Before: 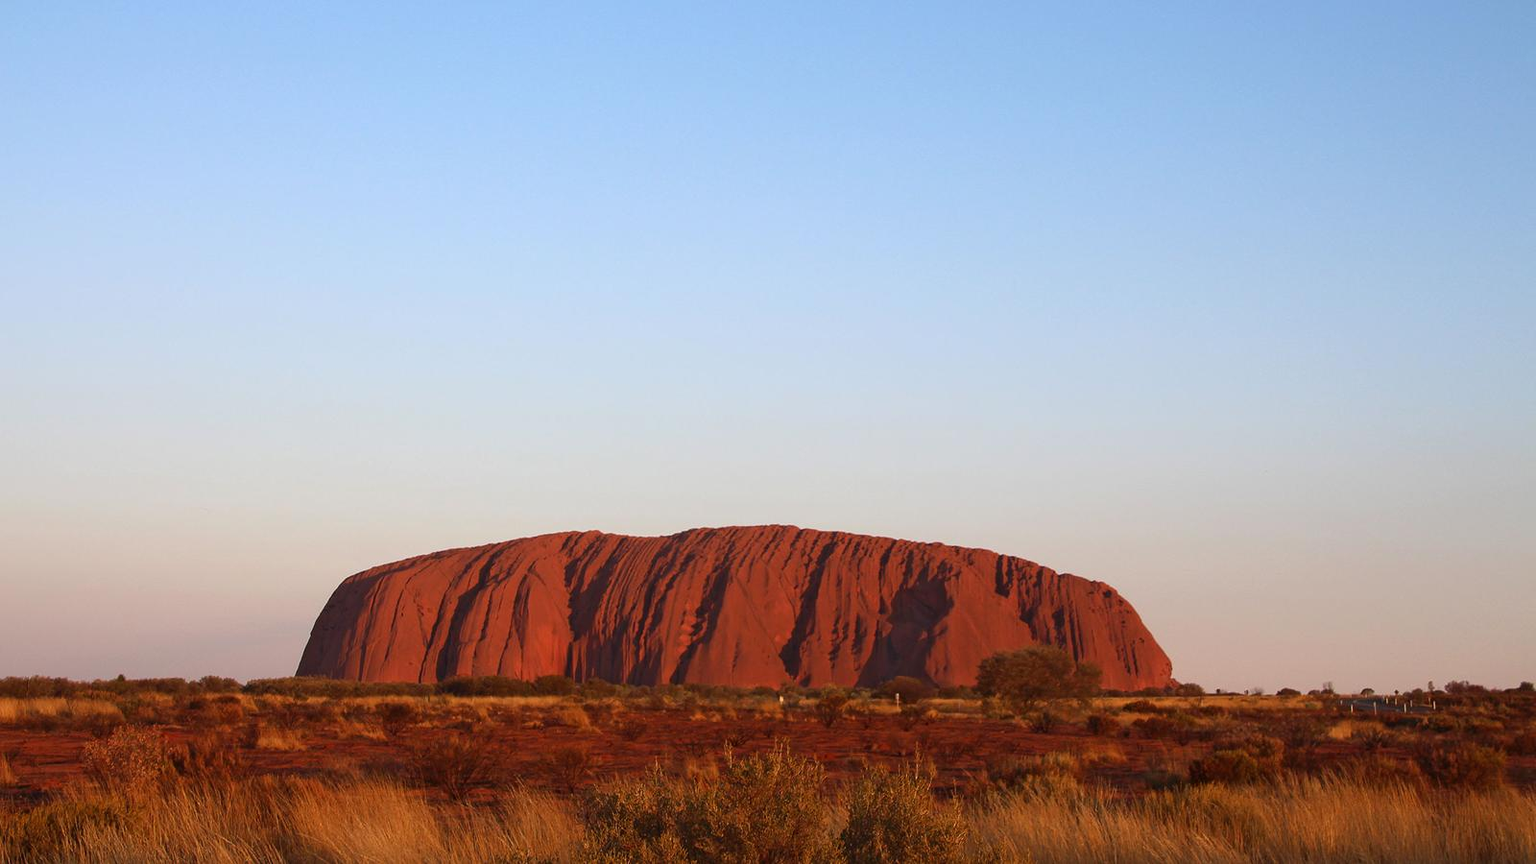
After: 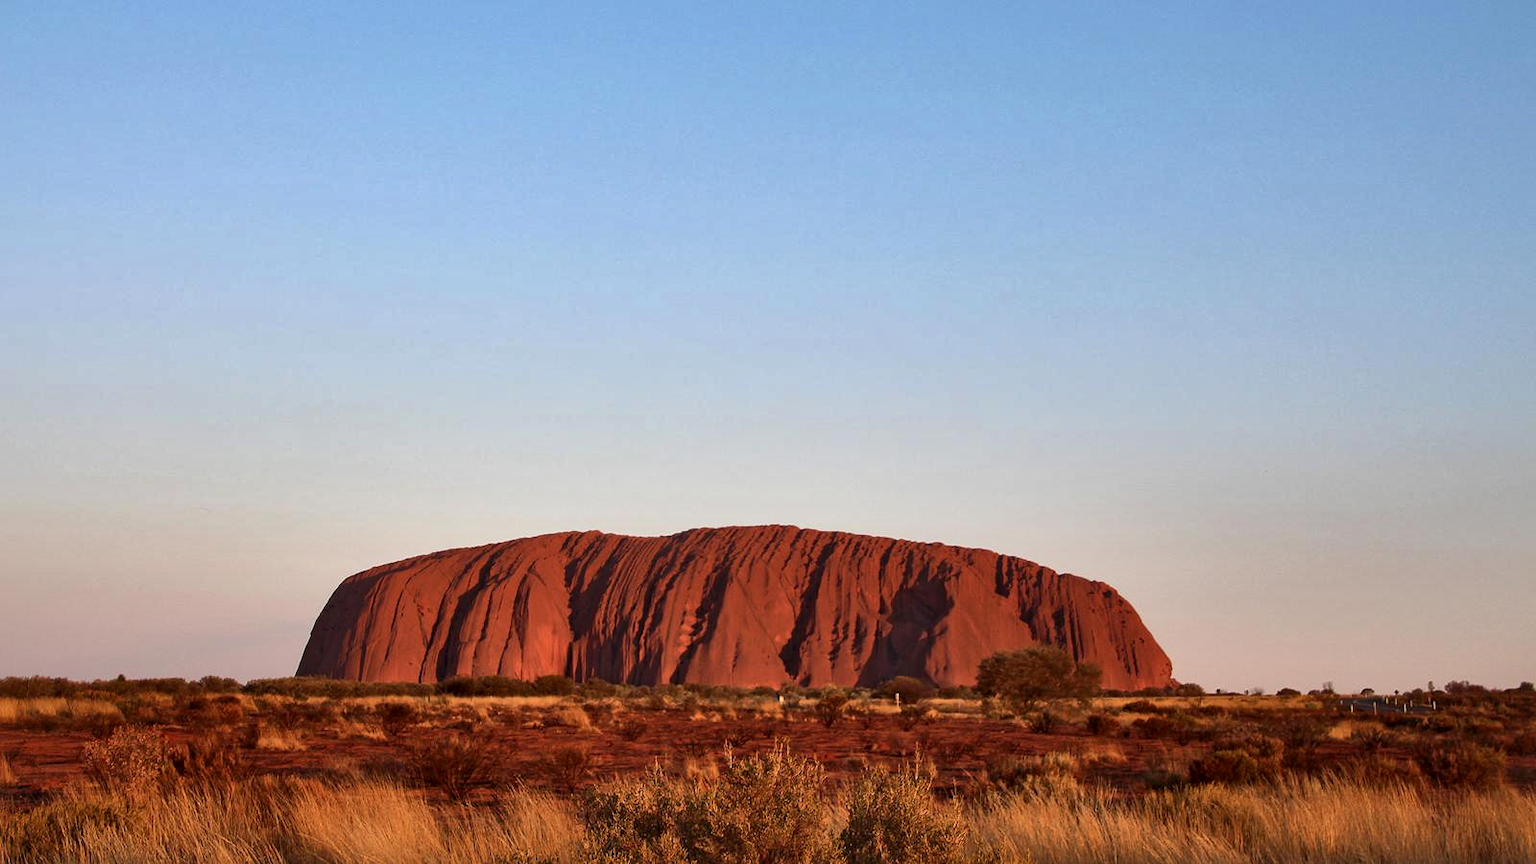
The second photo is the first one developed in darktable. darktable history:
shadows and highlights: soften with gaussian
local contrast: mode bilateral grid, contrast 26, coarseness 60, detail 152%, midtone range 0.2
